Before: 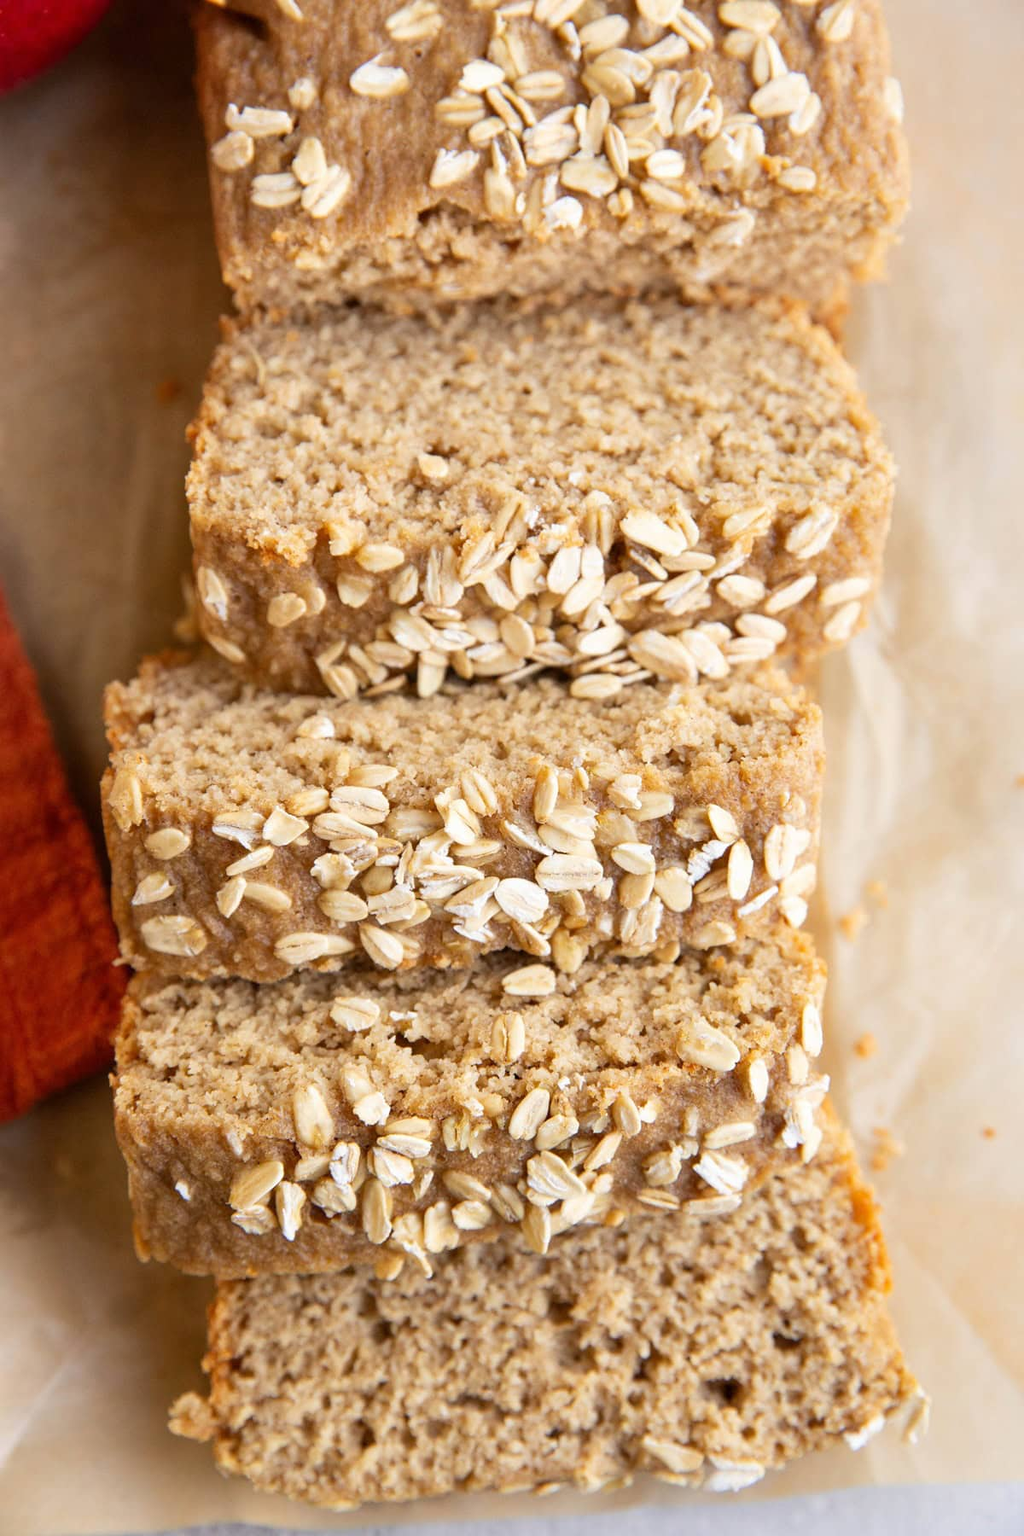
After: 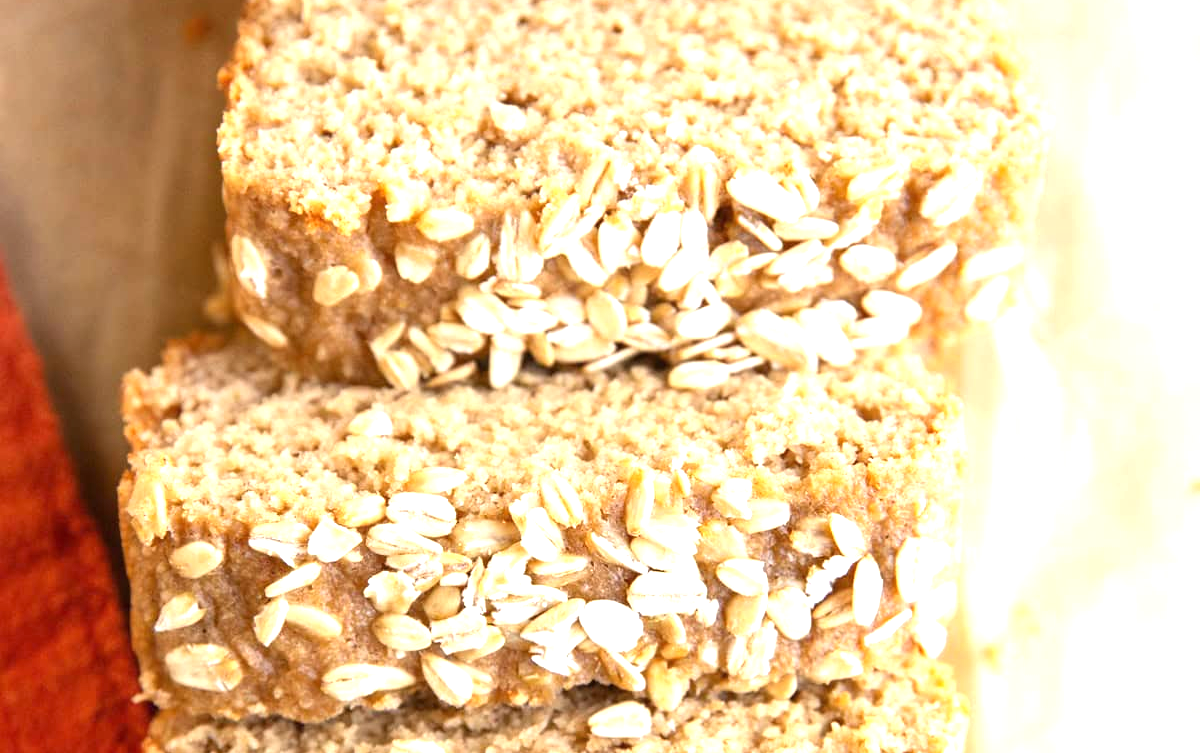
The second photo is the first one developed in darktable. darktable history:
crop and rotate: top 23.84%, bottom 34.294%
color balance: contrast fulcrum 17.78%
exposure: black level correction 0, exposure 0.953 EV, compensate exposure bias true, compensate highlight preservation false
